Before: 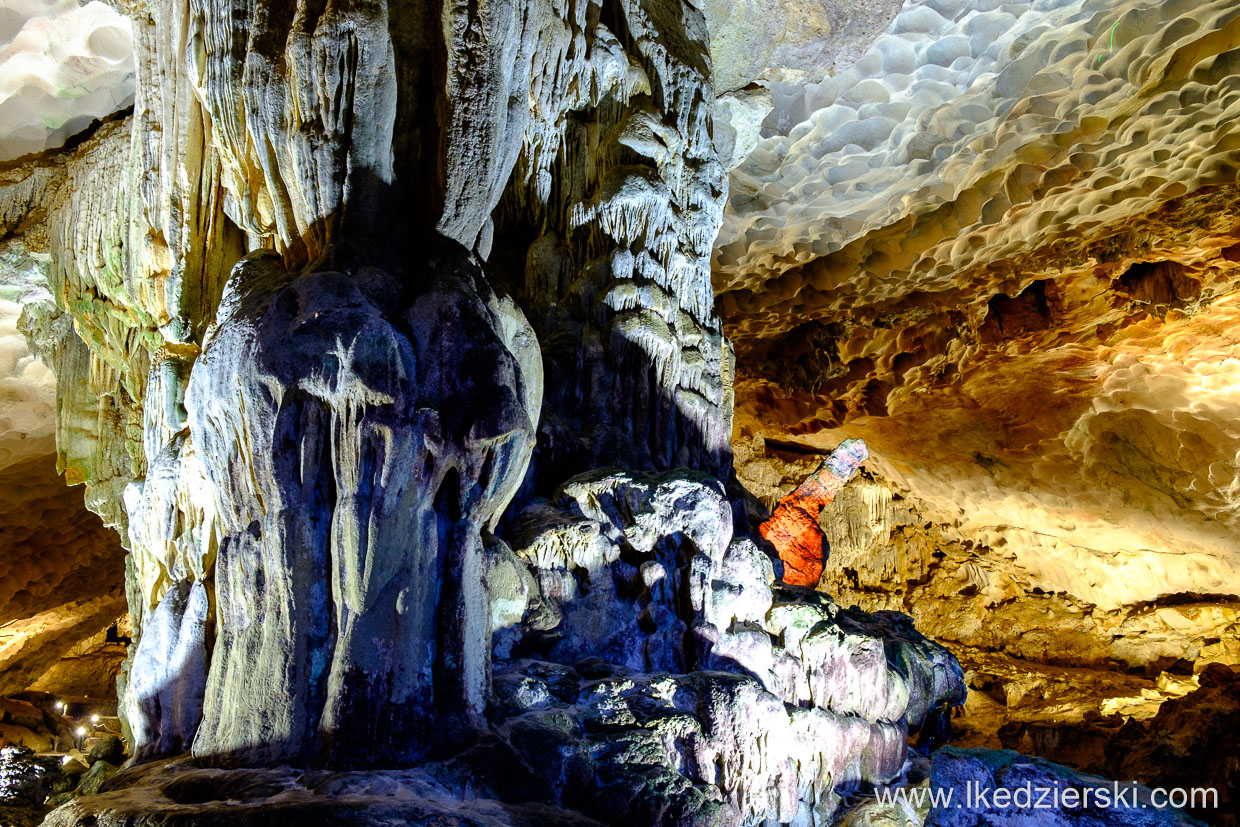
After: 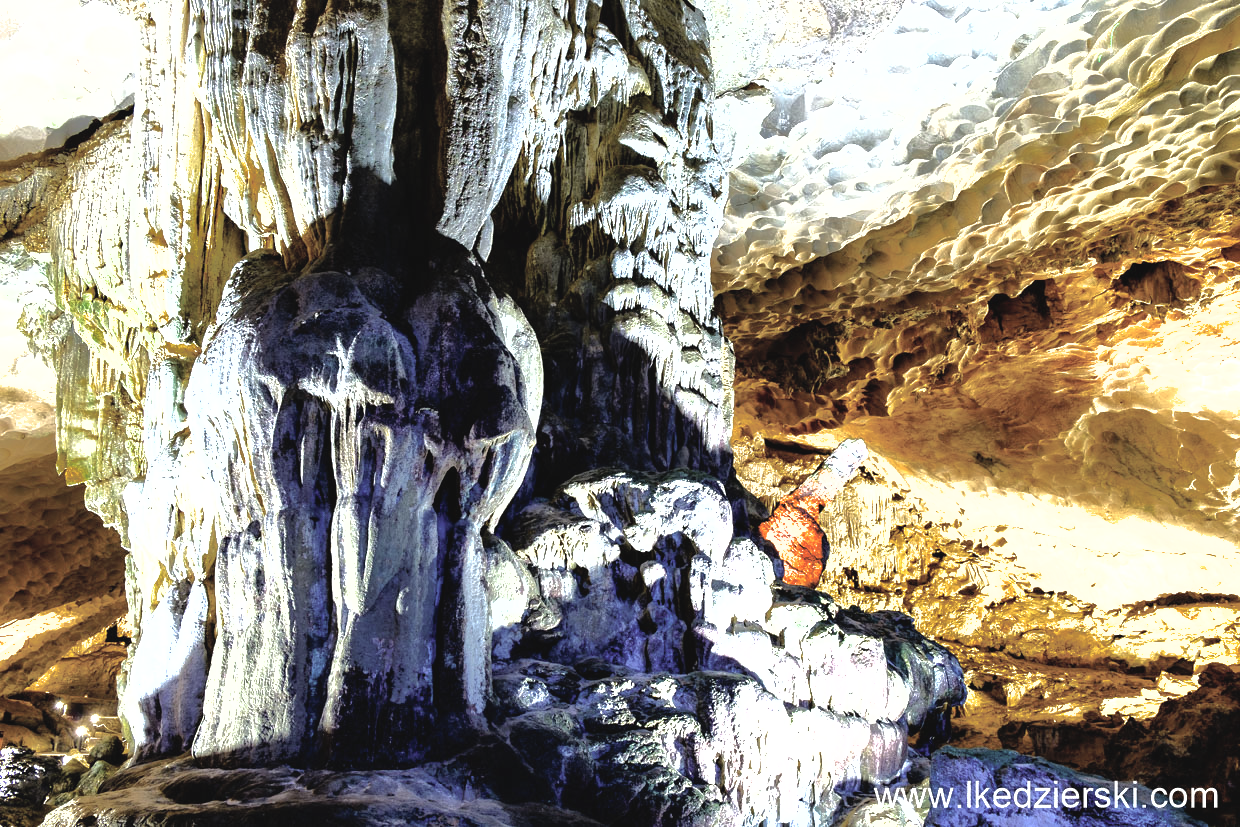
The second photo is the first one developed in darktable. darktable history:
contrast brightness saturation: contrast -0.061, saturation -0.412
shadows and highlights: shadows 39.61, highlights -59.83
tone equalizer: -8 EV -0.758 EV, -7 EV -0.721 EV, -6 EV -0.578 EV, -5 EV -0.384 EV, -3 EV 0.384 EV, -2 EV 0.6 EV, -1 EV 0.686 EV, +0 EV 0.768 EV
exposure: black level correction 0, exposure 0.695 EV, compensate highlight preservation false
